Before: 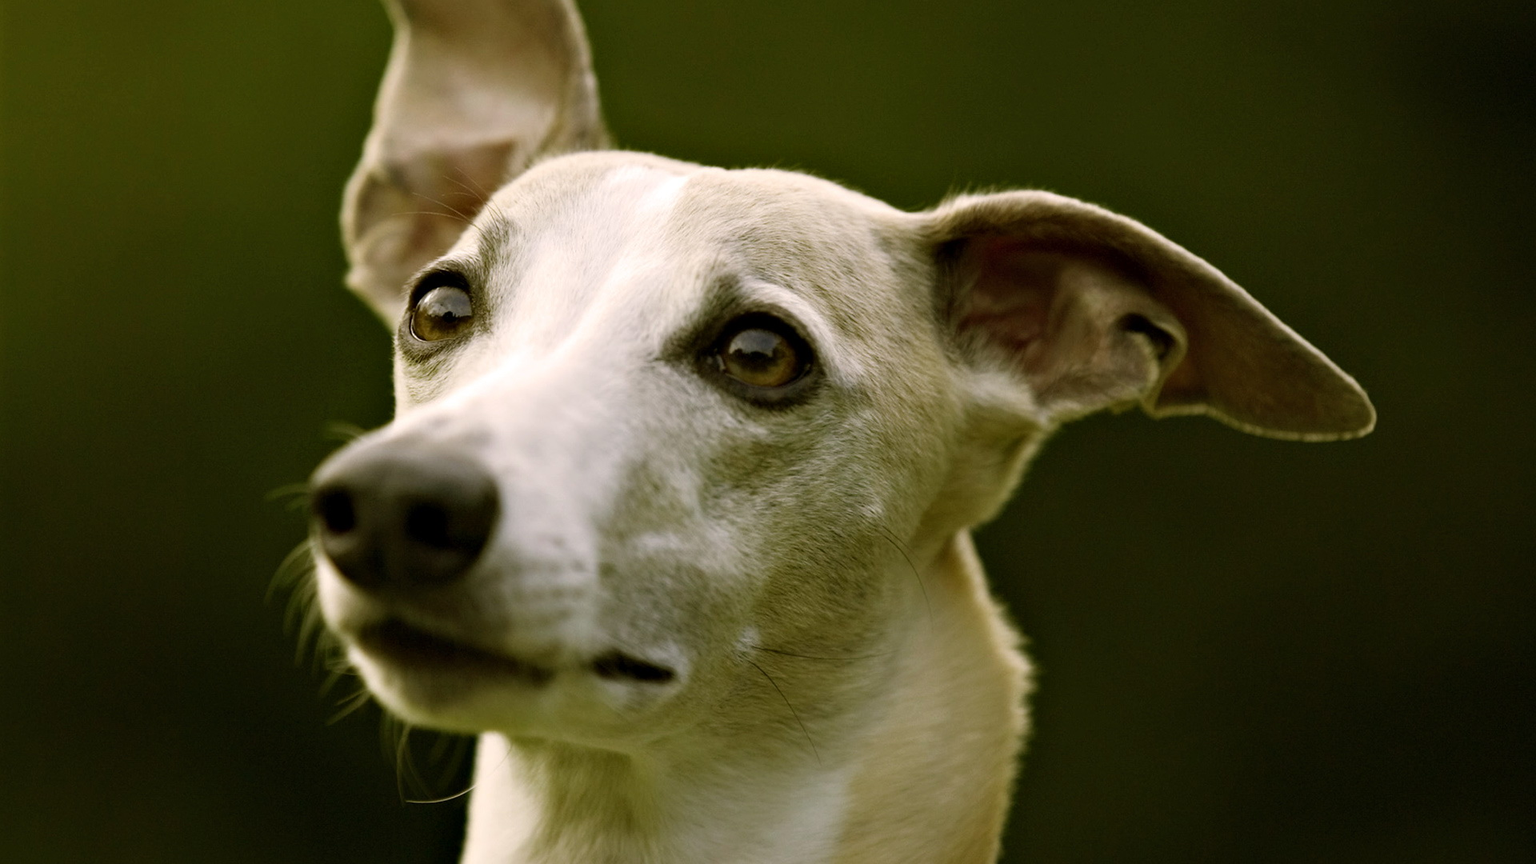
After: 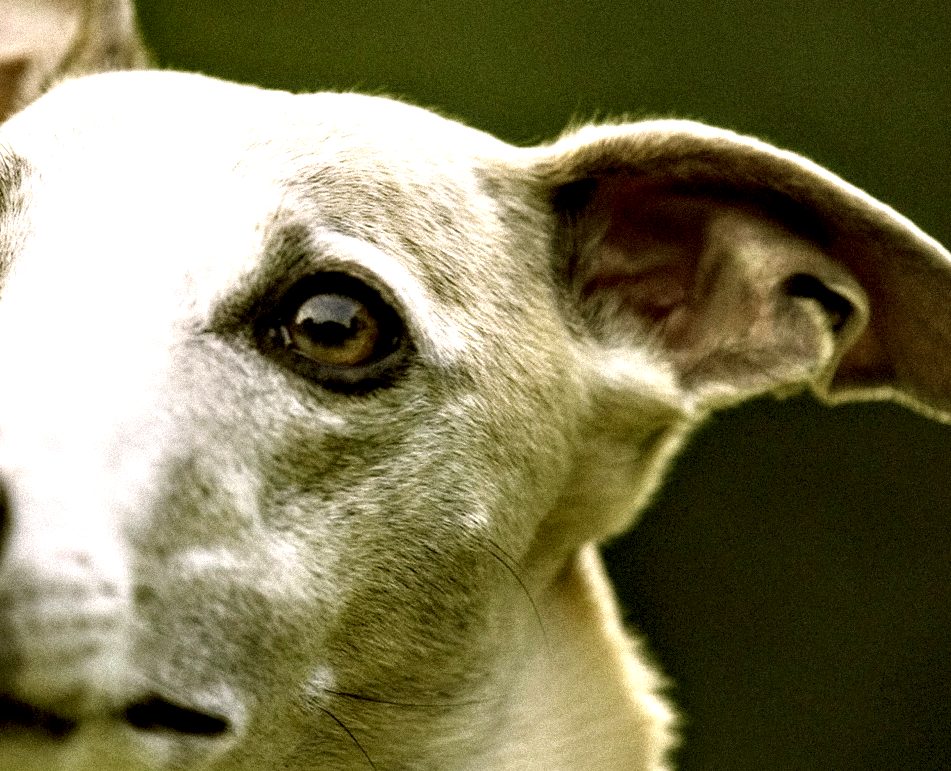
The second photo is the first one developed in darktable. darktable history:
exposure: exposure 0.6 EV, compensate highlight preservation false
crop: left 32.075%, top 10.976%, right 18.355%, bottom 17.596%
grain: coarseness 9.38 ISO, strength 34.99%, mid-tones bias 0%
local contrast: highlights 80%, shadows 57%, detail 175%, midtone range 0.602
